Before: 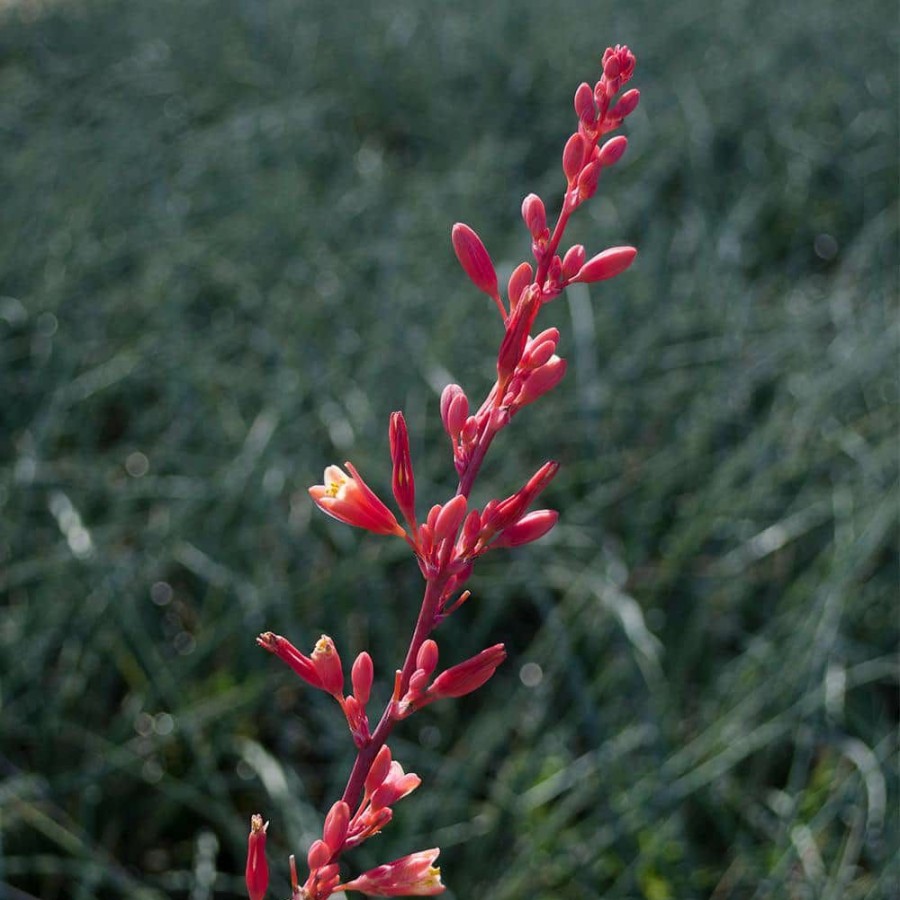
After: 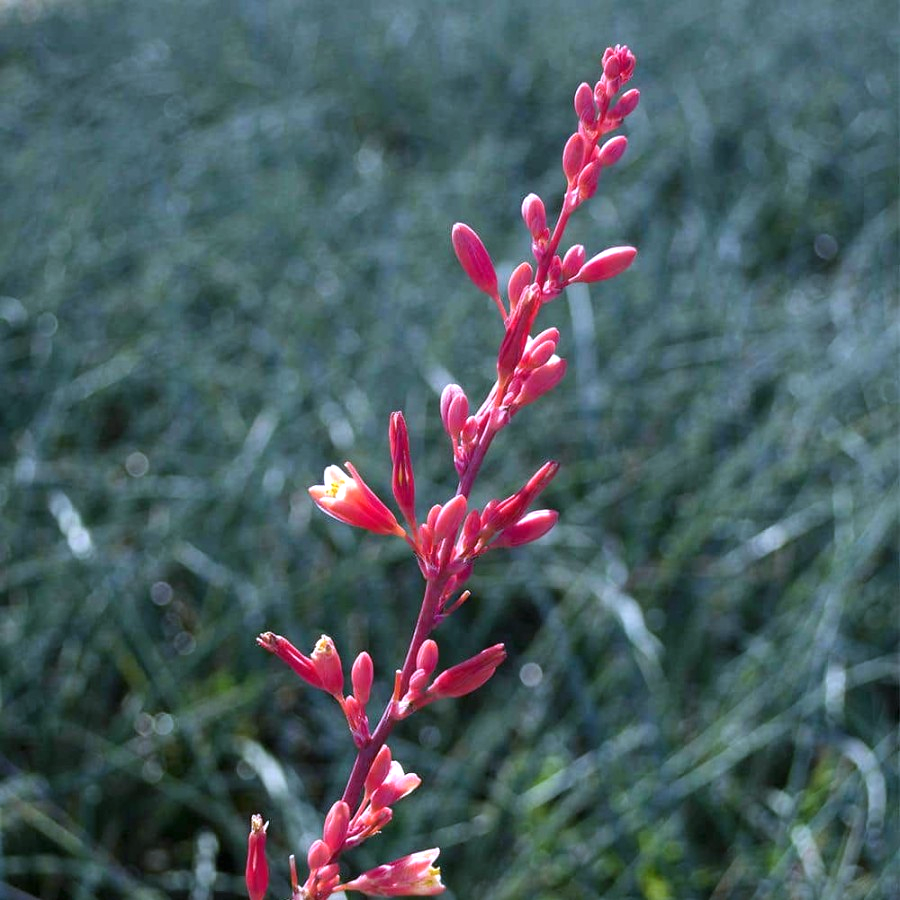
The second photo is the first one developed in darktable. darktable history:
white balance: red 0.948, green 1.02, blue 1.176
exposure: black level correction 0, exposure 0.7 EV, compensate exposure bias true, compensate highlight preservation false
